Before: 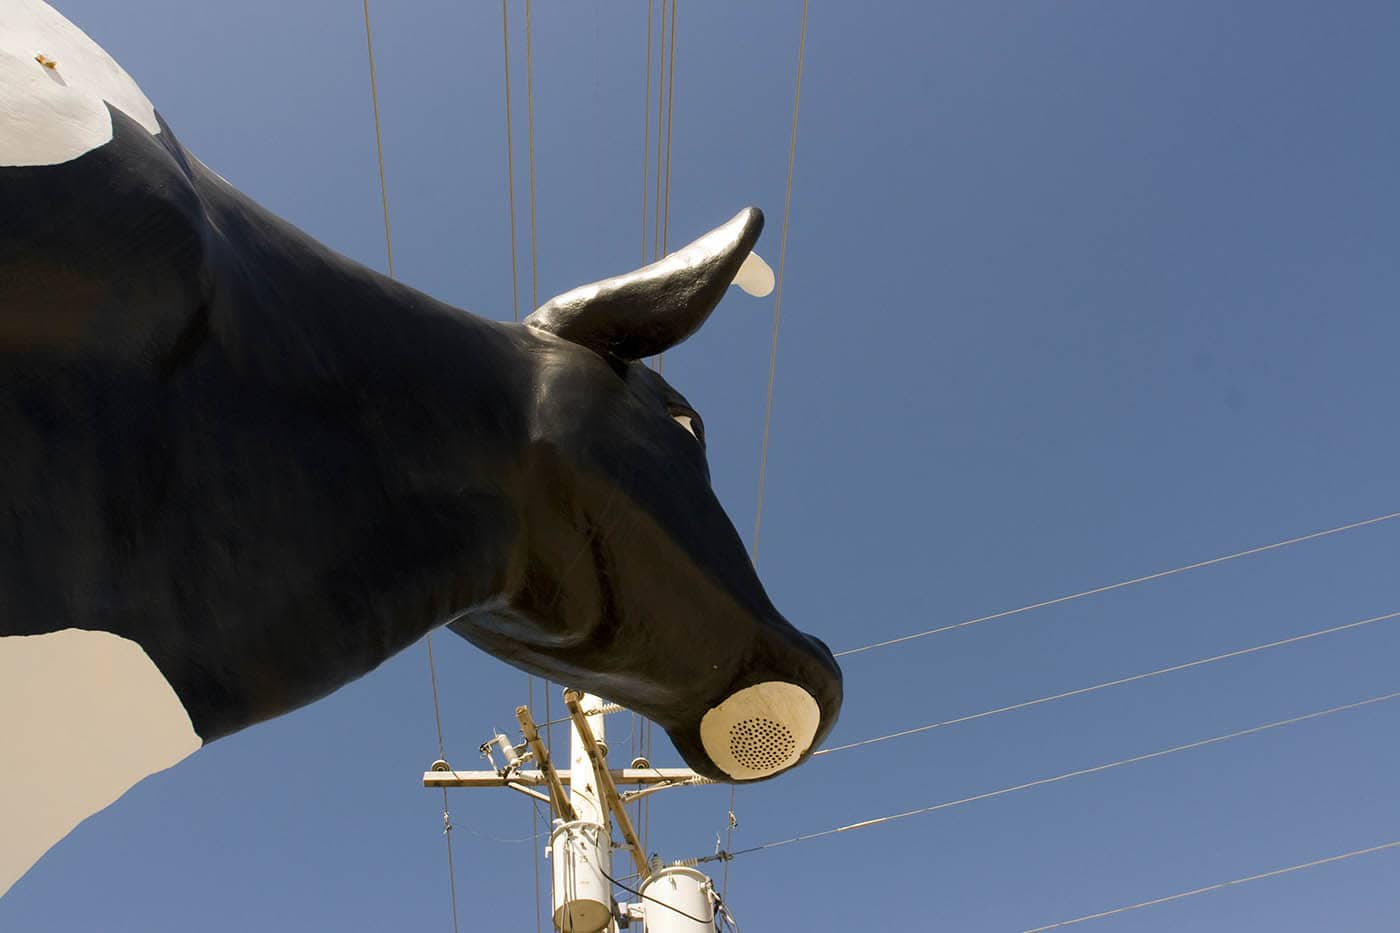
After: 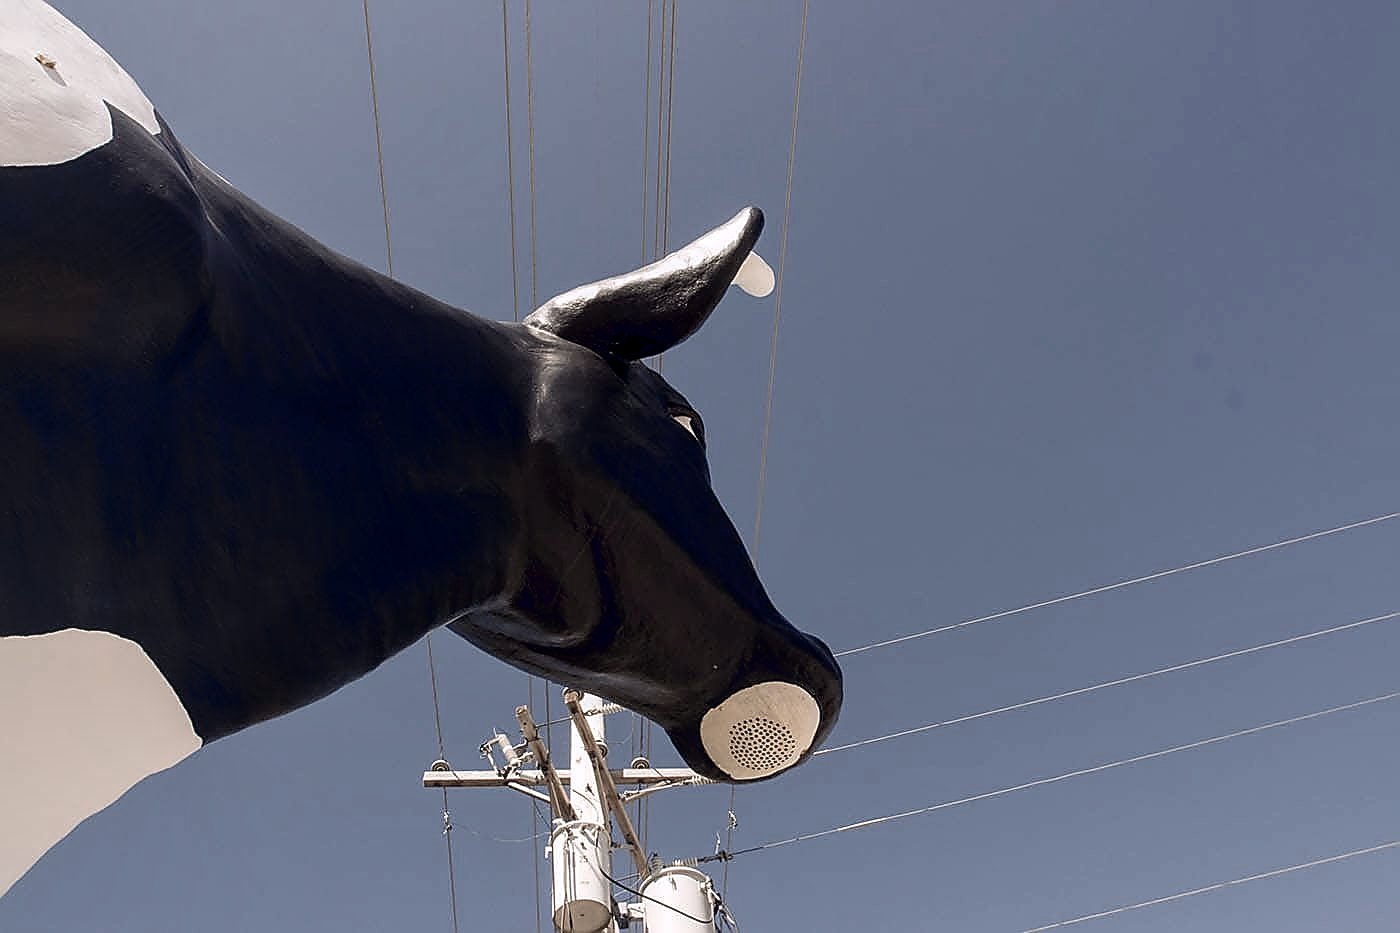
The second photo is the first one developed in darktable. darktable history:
local contrast: on, module defaults
color calibration: illuminant same as pipeline (D50), adaptation none (bypass), x 0.333, y 0.335, temperature 5011.54 K
color balance rgb: shadows lift › luminance -21.542%, shadows lift › chroma 9.313%, shadows lift › hue 282.51°, highlights gain › chroma 2.04%, highlights gain › hue 288.69°, global offset › chroma 0.053%, global offset › hue 253.6°, perceptual saturation grading › global saturation -28.369%, perceptual saturation grading › highlights -20.24%, perceptual saturation grading › mid-tones -23.521%, perceptual saturation grading › shadows -24.087%
tone equalizer: -7 EV 0.114 EV
sharpen: radius 1.42, amount 1.24, threshold 0.816
